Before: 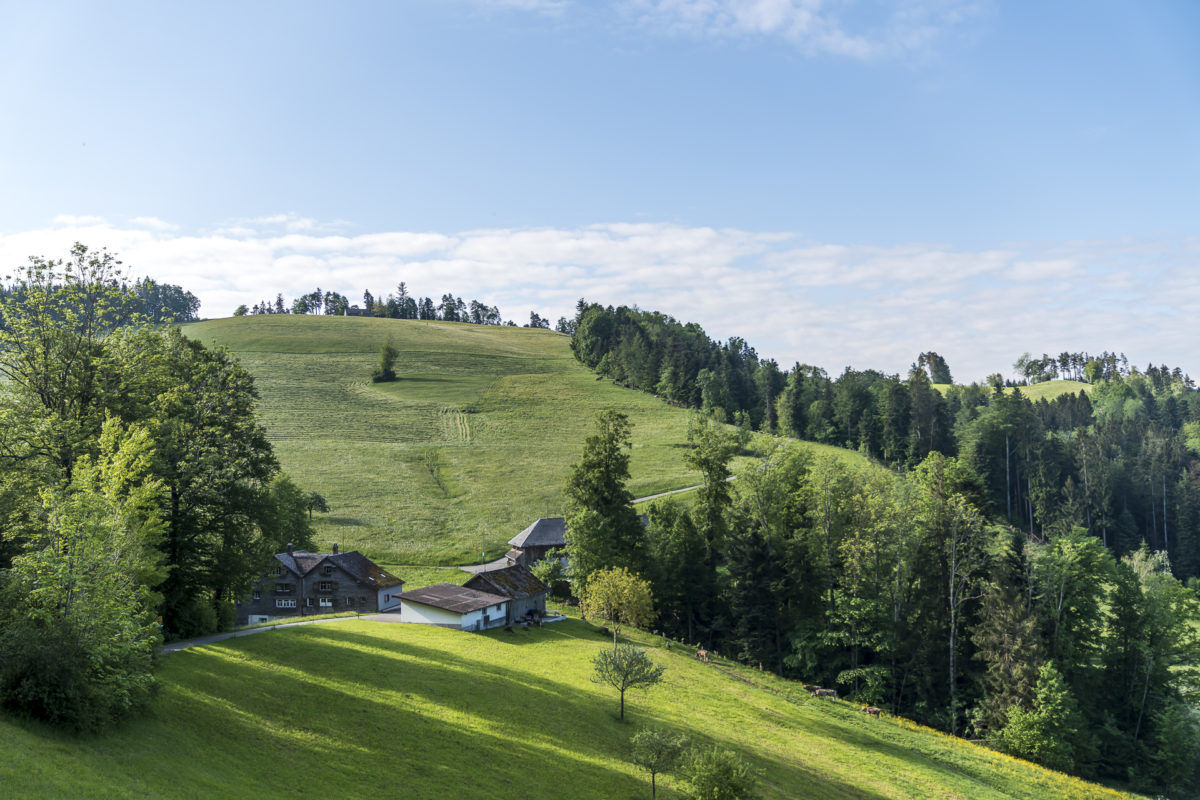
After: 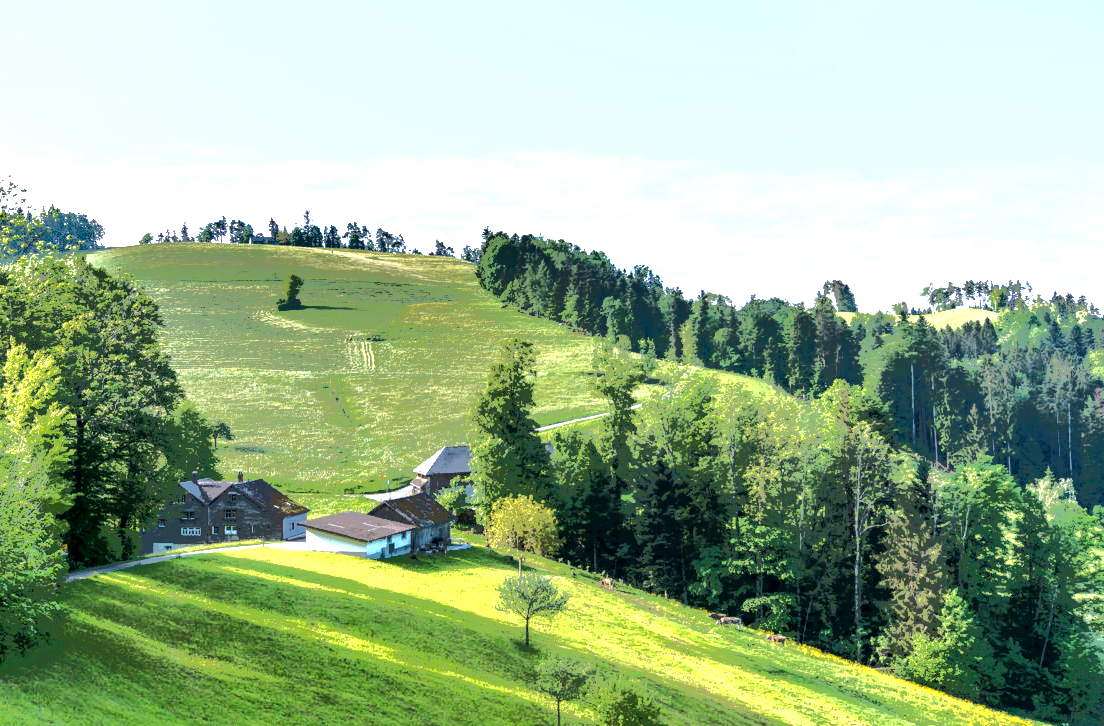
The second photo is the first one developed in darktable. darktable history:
shadows and highlights: shadows 22.92, highlights -49.29, soften with gaussian
exposure: black level correction 0, exposure 1.195 EV, compensate highlight preservation false
tone equalizer: -7 EV -0.609 EV, -6 EV 1.04 EV, -5 EV -0.463 EV, -4 EV 0.46 EV, -3 EV 0.433 EV, -2 EV 0.158 EV, -1 EV -0.138 EV, +0 EV -0.416 EV, edges refinement/feathering 500, mask exposure compensation -1.57 EV, preserve details no
crop and rotate: left 7.995%, top 9.183%
